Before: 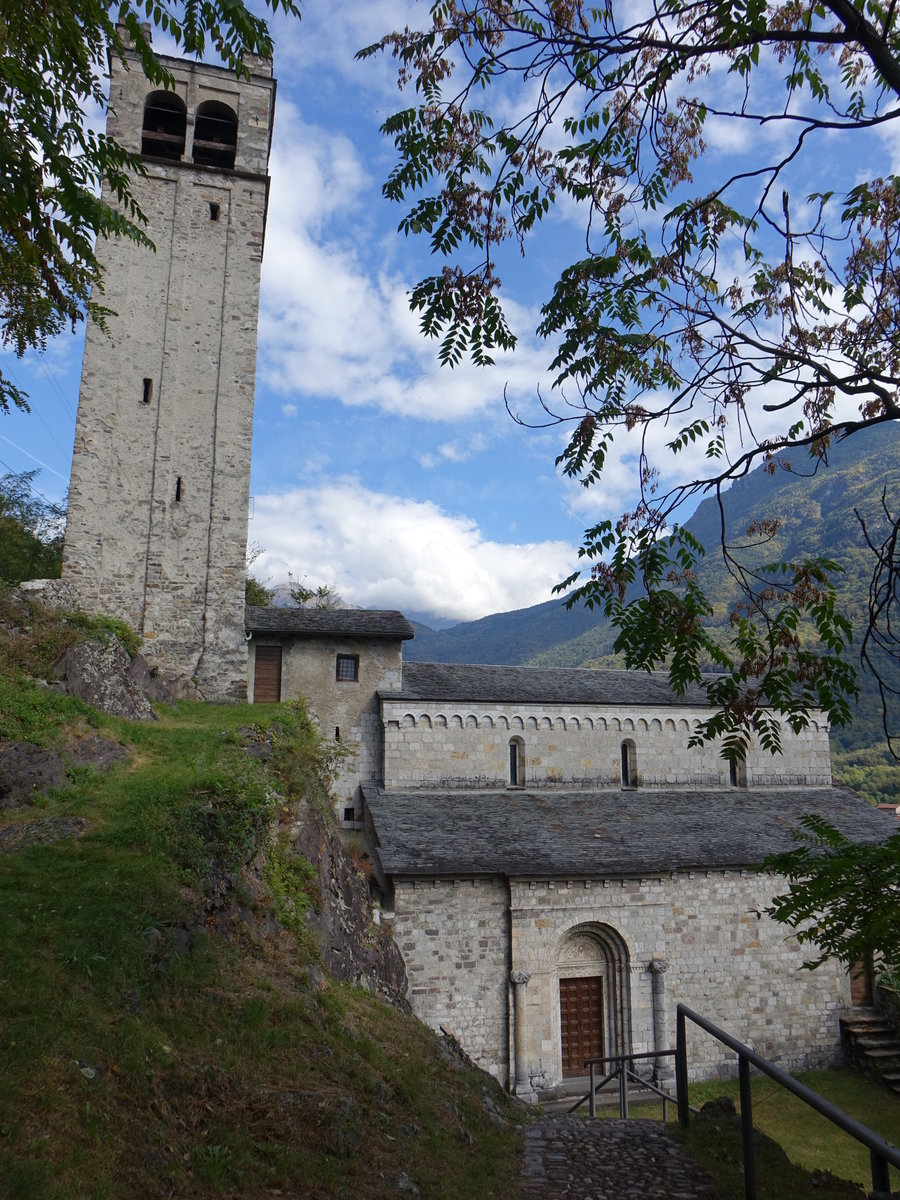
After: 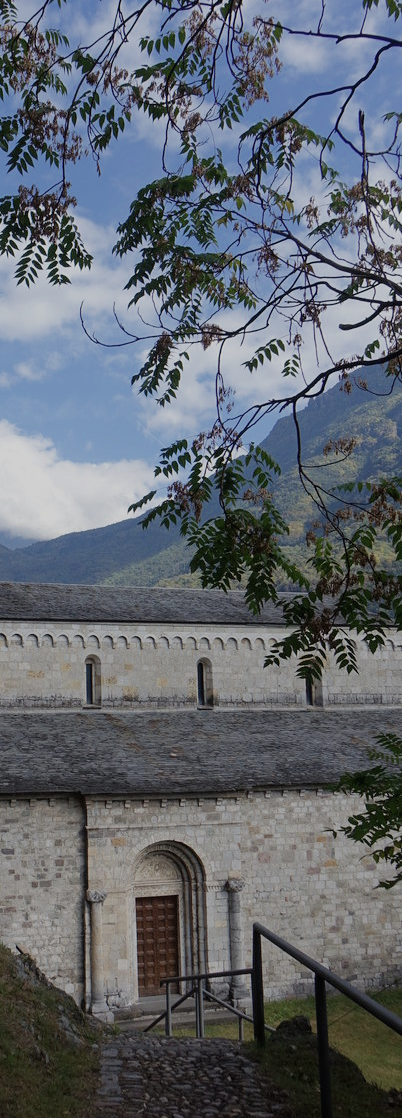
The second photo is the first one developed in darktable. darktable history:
filmic rgb: black relative exposure -12.97 EV, white relative exposure 4.03 EV, target white luminance 85.148%, hardness 6.31, latitude 42.61%, contrast 0.863, shadows ↔ highlights balance 8.25%, add noise in highlights 0.001, preserve chrominance max RGB, color science v3 (2019), use custom middle-gray values true, contrast in highlights soft
color correction: highlights b* -0.026, saturation 0.851
crop: left 47.222%, top 6.756%, right 8.111%
